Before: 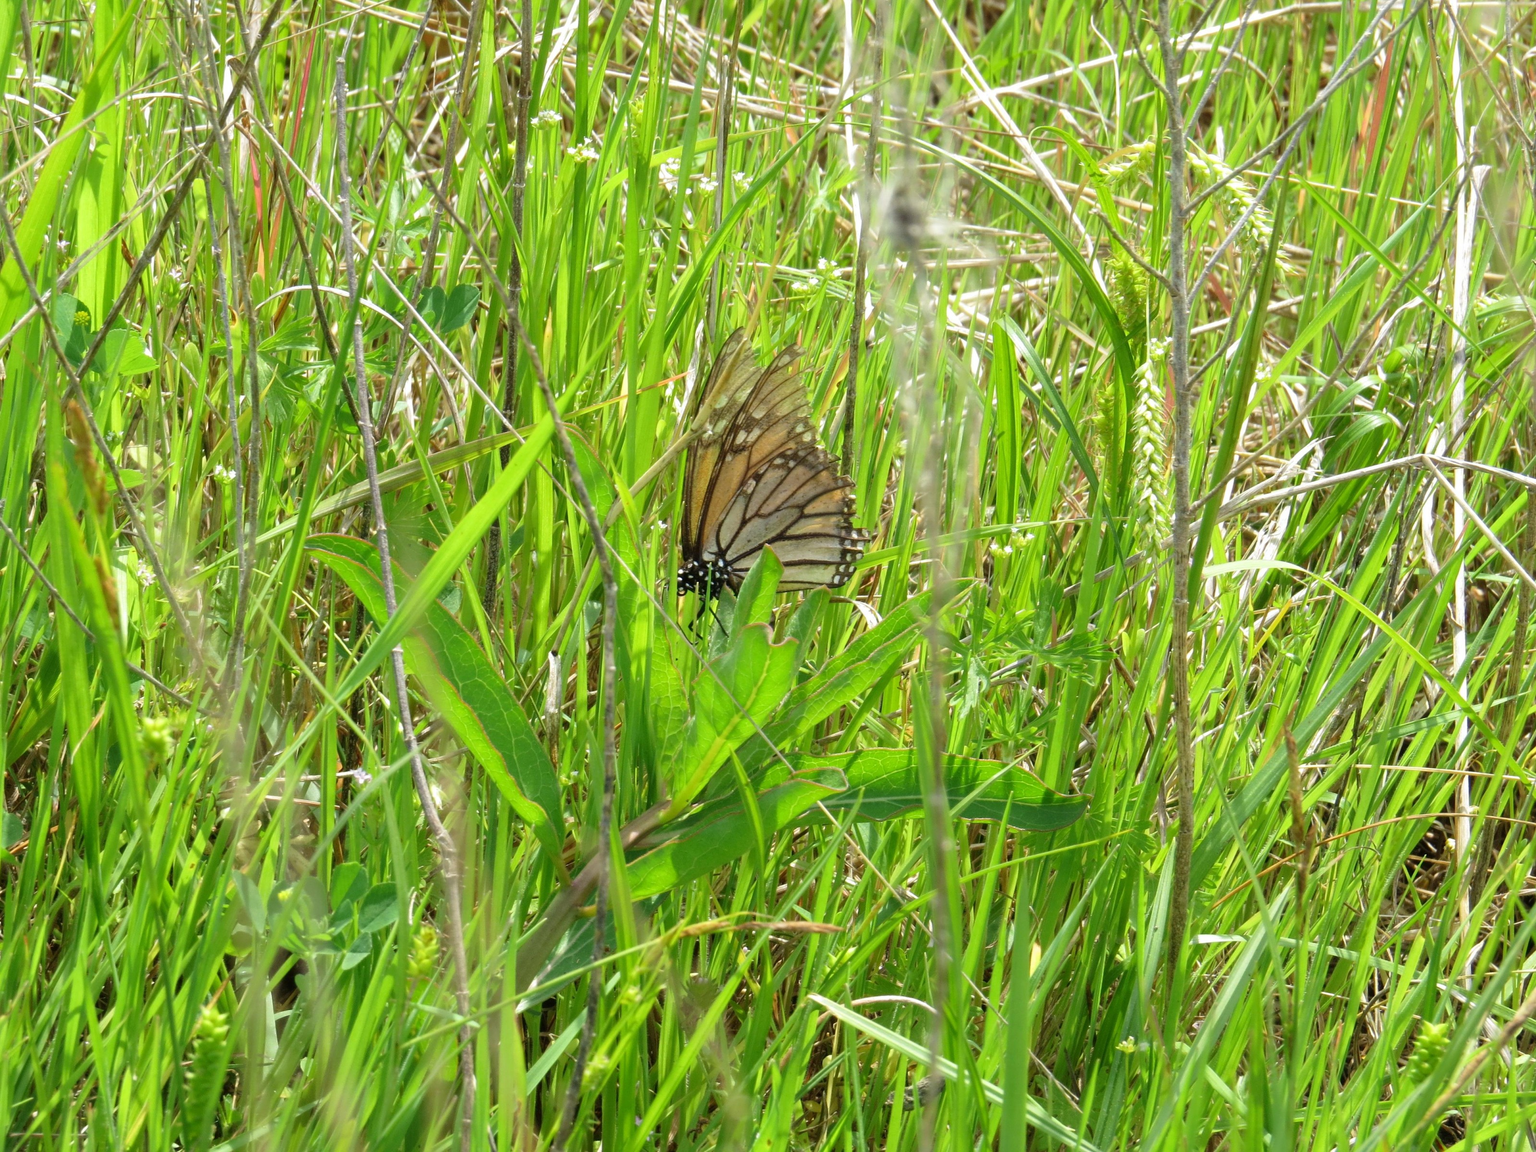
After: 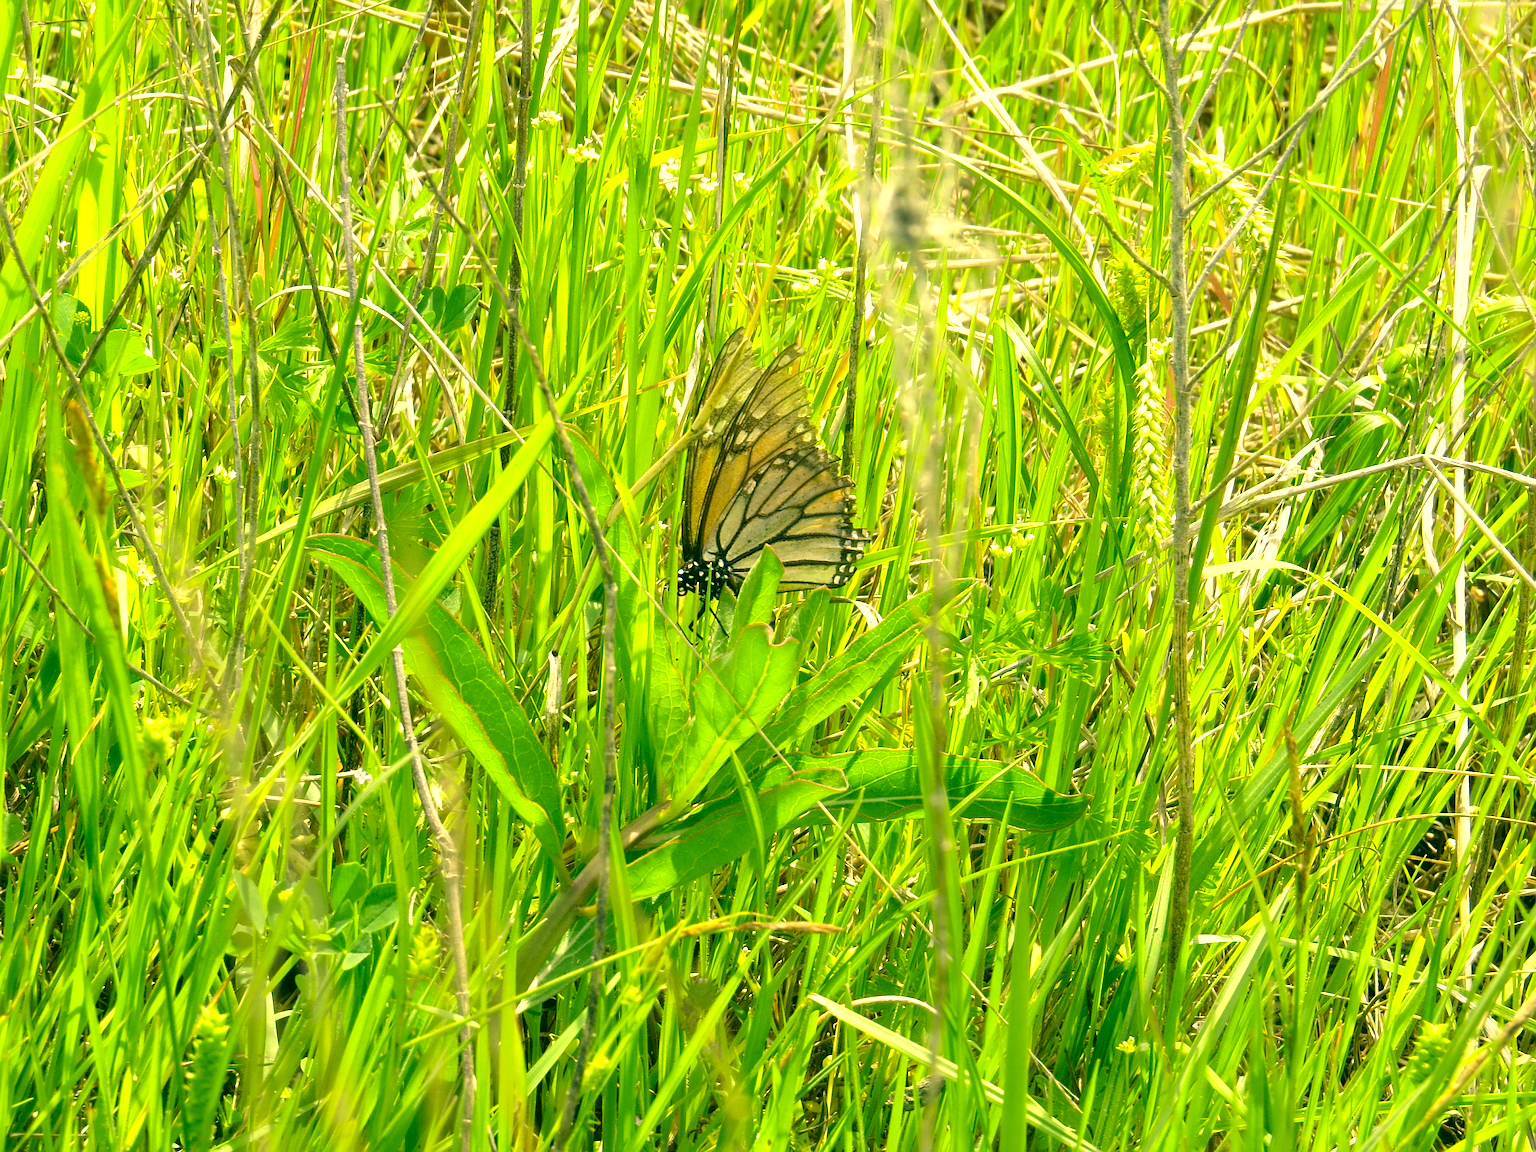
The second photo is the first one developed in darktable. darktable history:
color correction: highlights a* 5.64, highlights b* 33.15, shadows a* -25.29, shadows b* 3.92
exposure: black level correction 0, exposure 0.499 EV, compensate highlight preservation false
sharpen: on, module defaults
